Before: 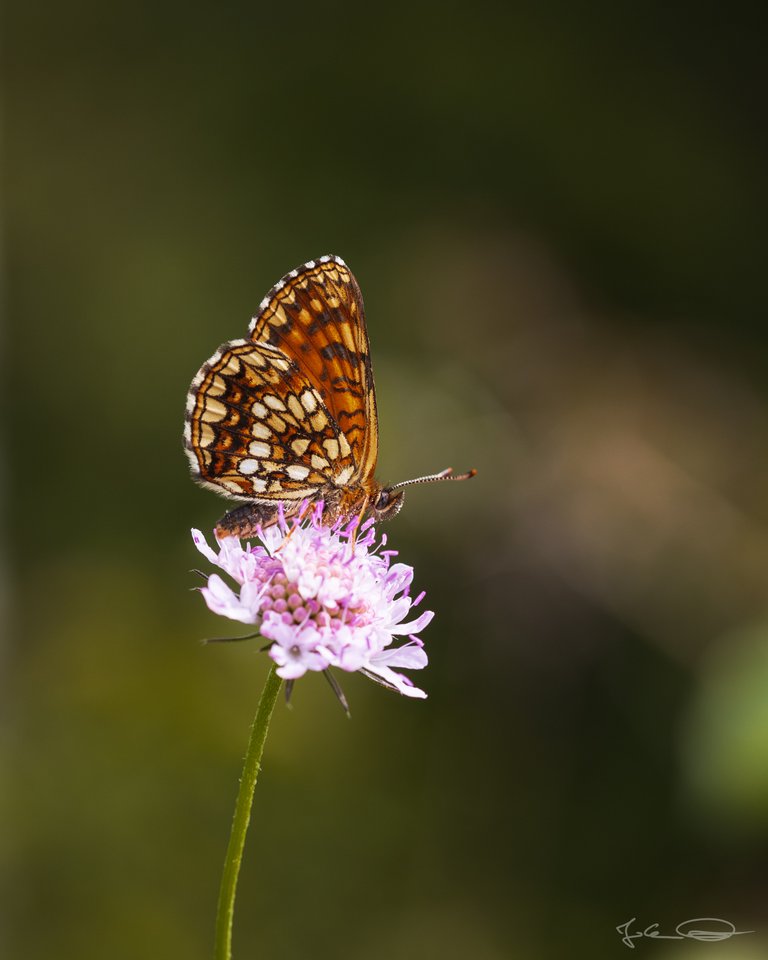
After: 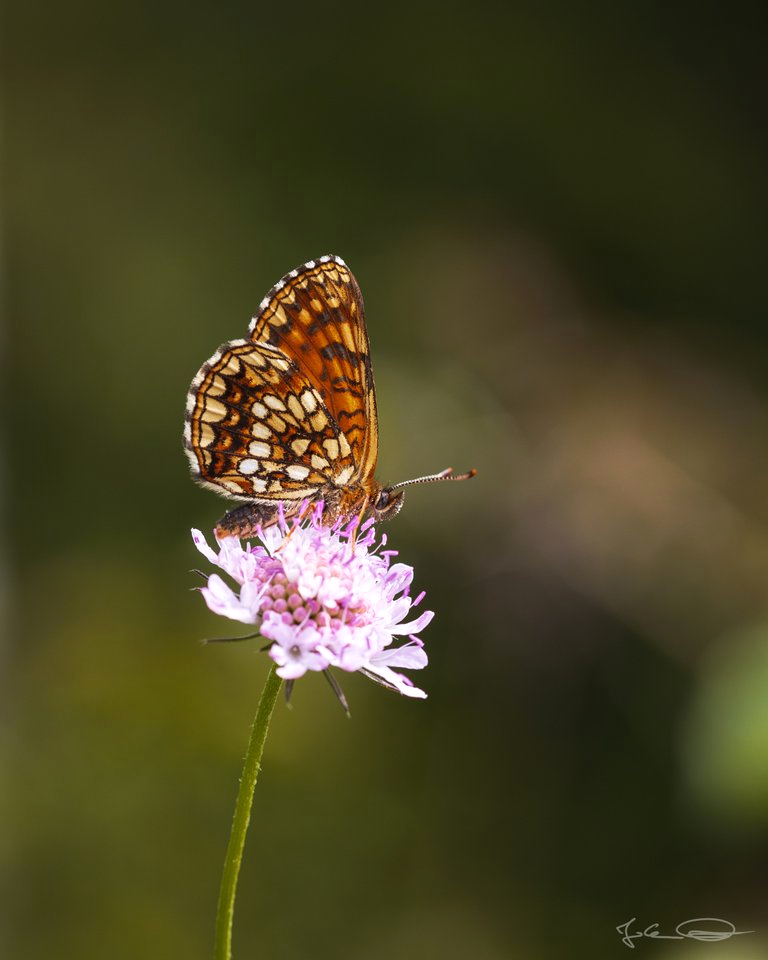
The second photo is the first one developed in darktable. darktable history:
exposure: exposure 0.123 EV, compensate highlight preservation false
